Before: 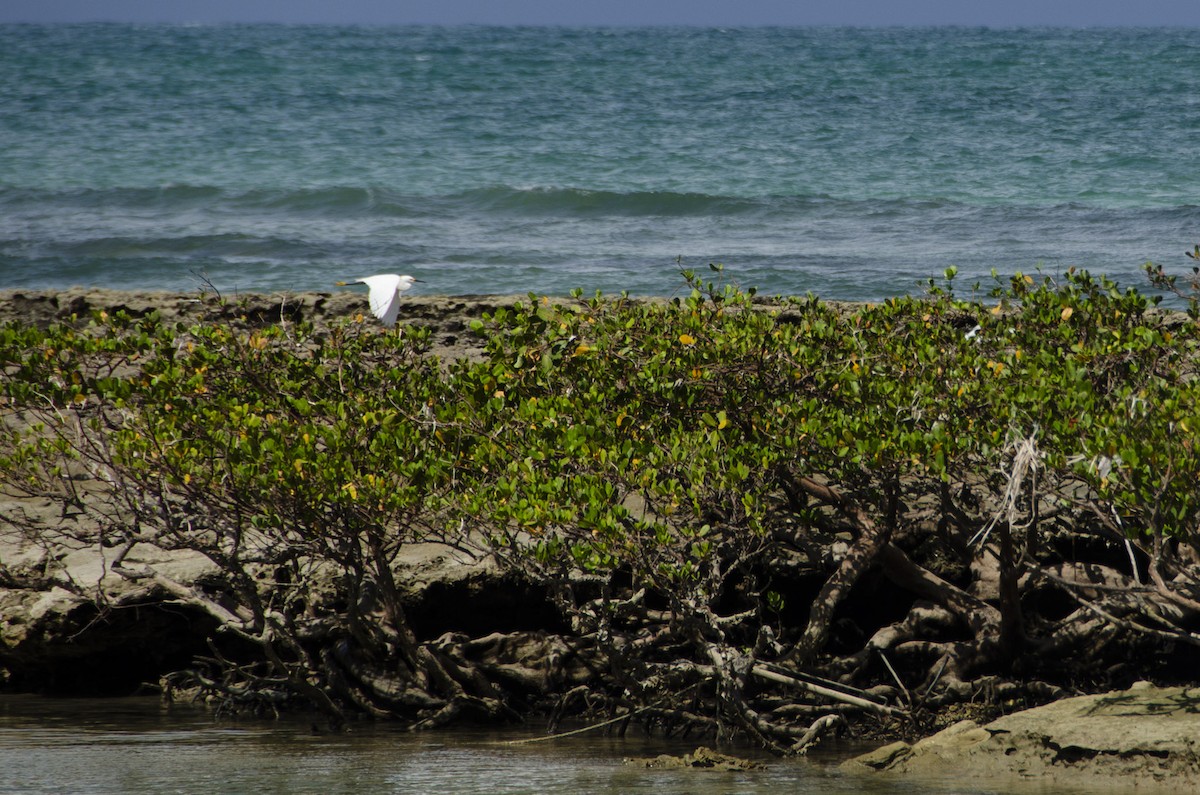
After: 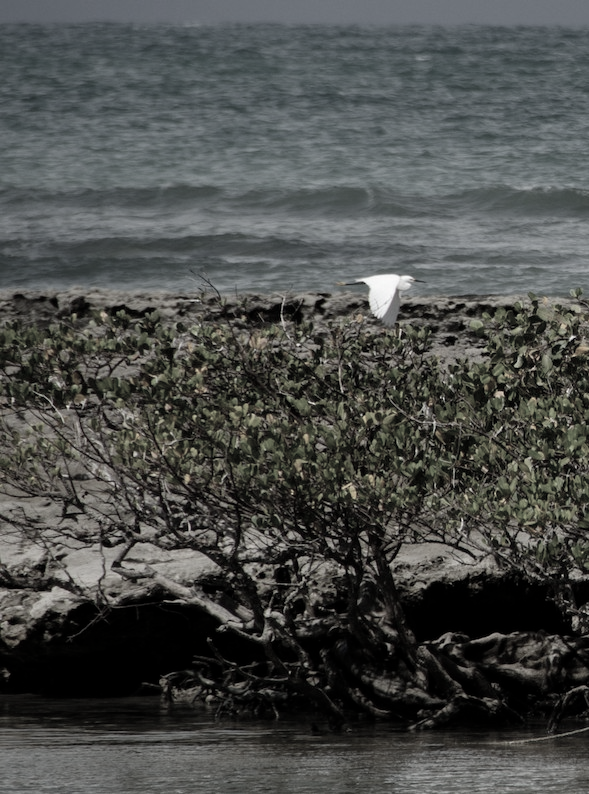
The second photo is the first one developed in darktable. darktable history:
shadows and highlights: shadows -24.28, highlights 49.77, soften with gaussian
color correction: saturation 0.2
crop and rotate: left 0%, top 0%, right 50.845%
